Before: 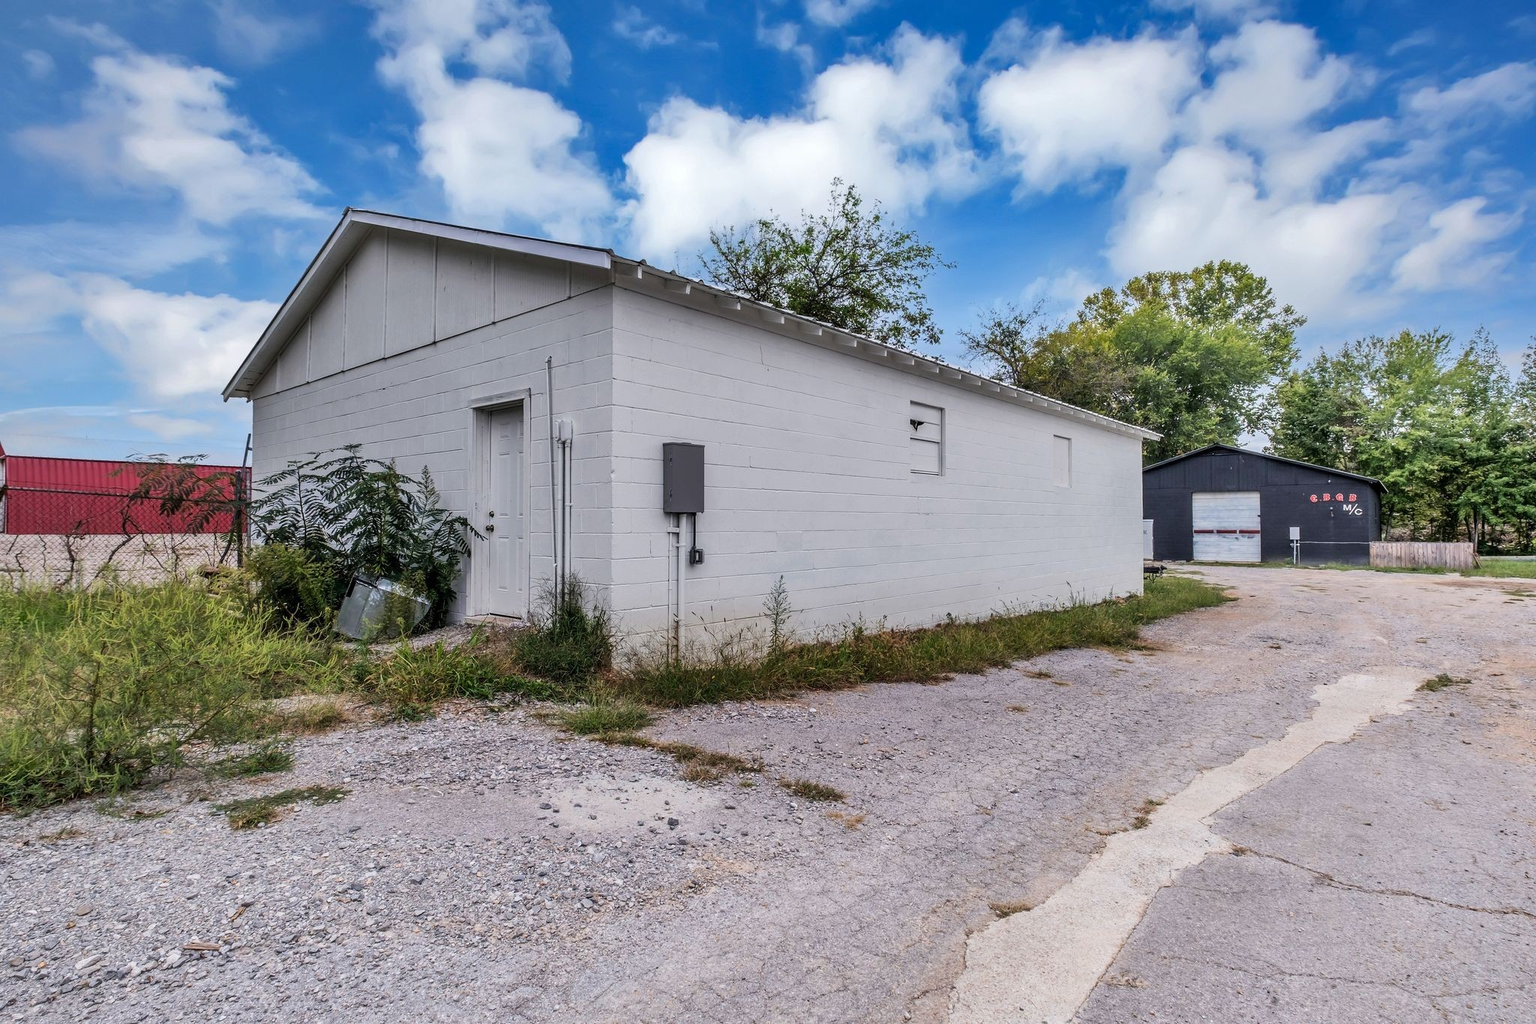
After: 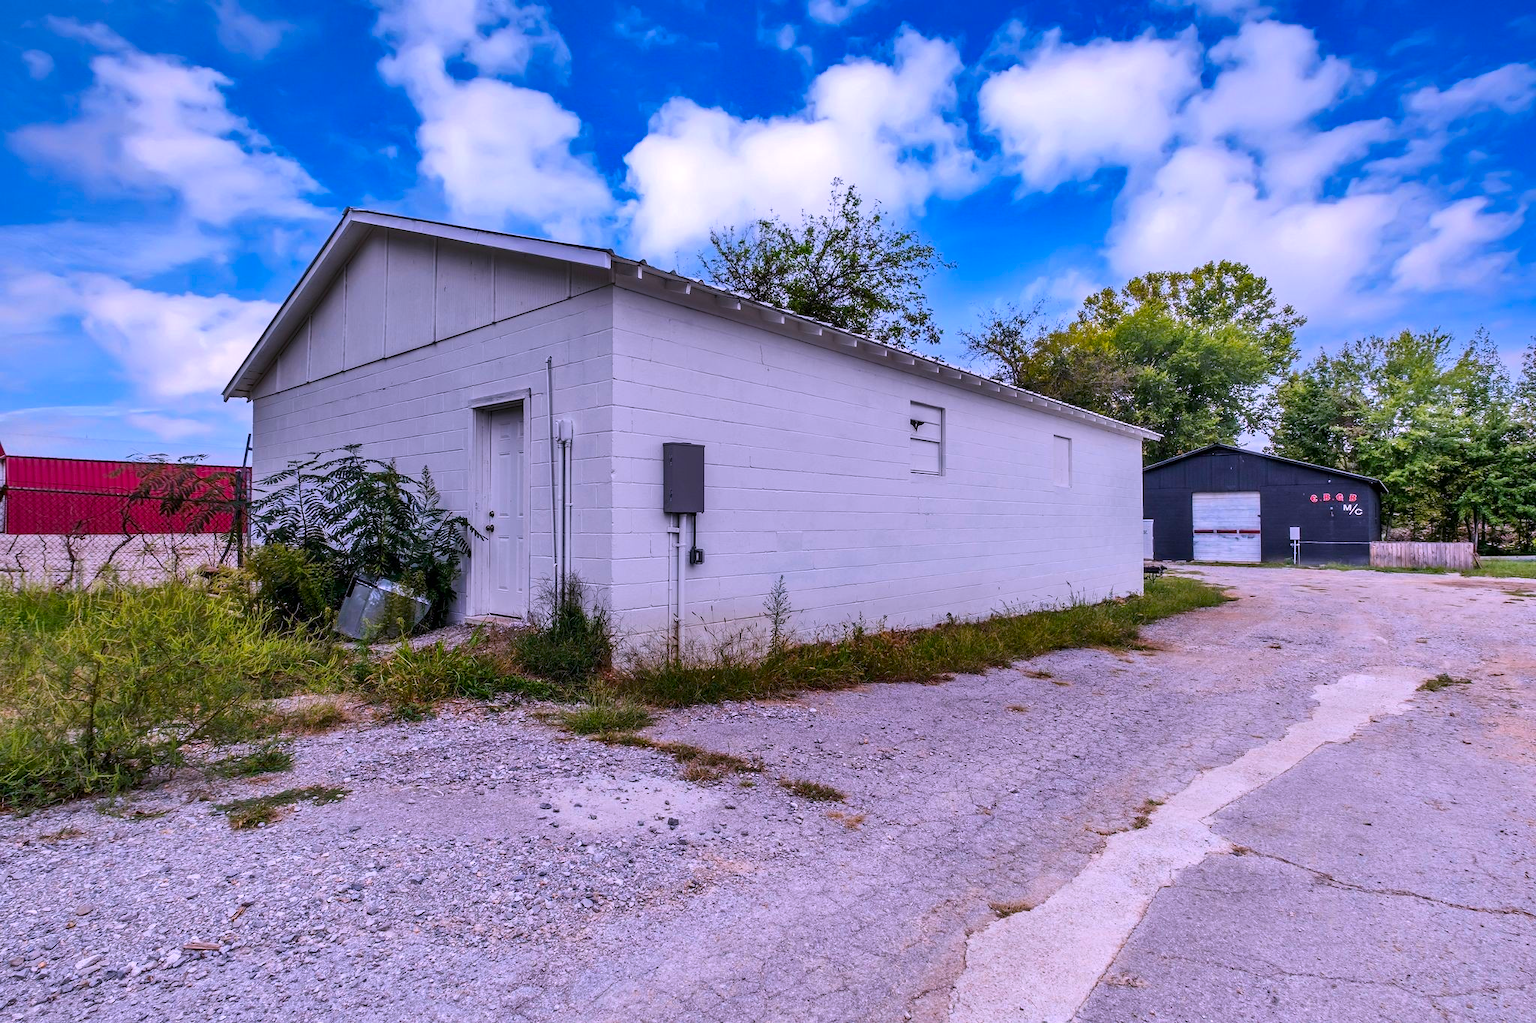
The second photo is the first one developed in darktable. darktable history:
white balance: red 1.042, blue 1.17
color balance rgb: perceptual saturation grading › global saturation 30%, global vibrance 20%
contrast brightness saturation: brightness -0.09
